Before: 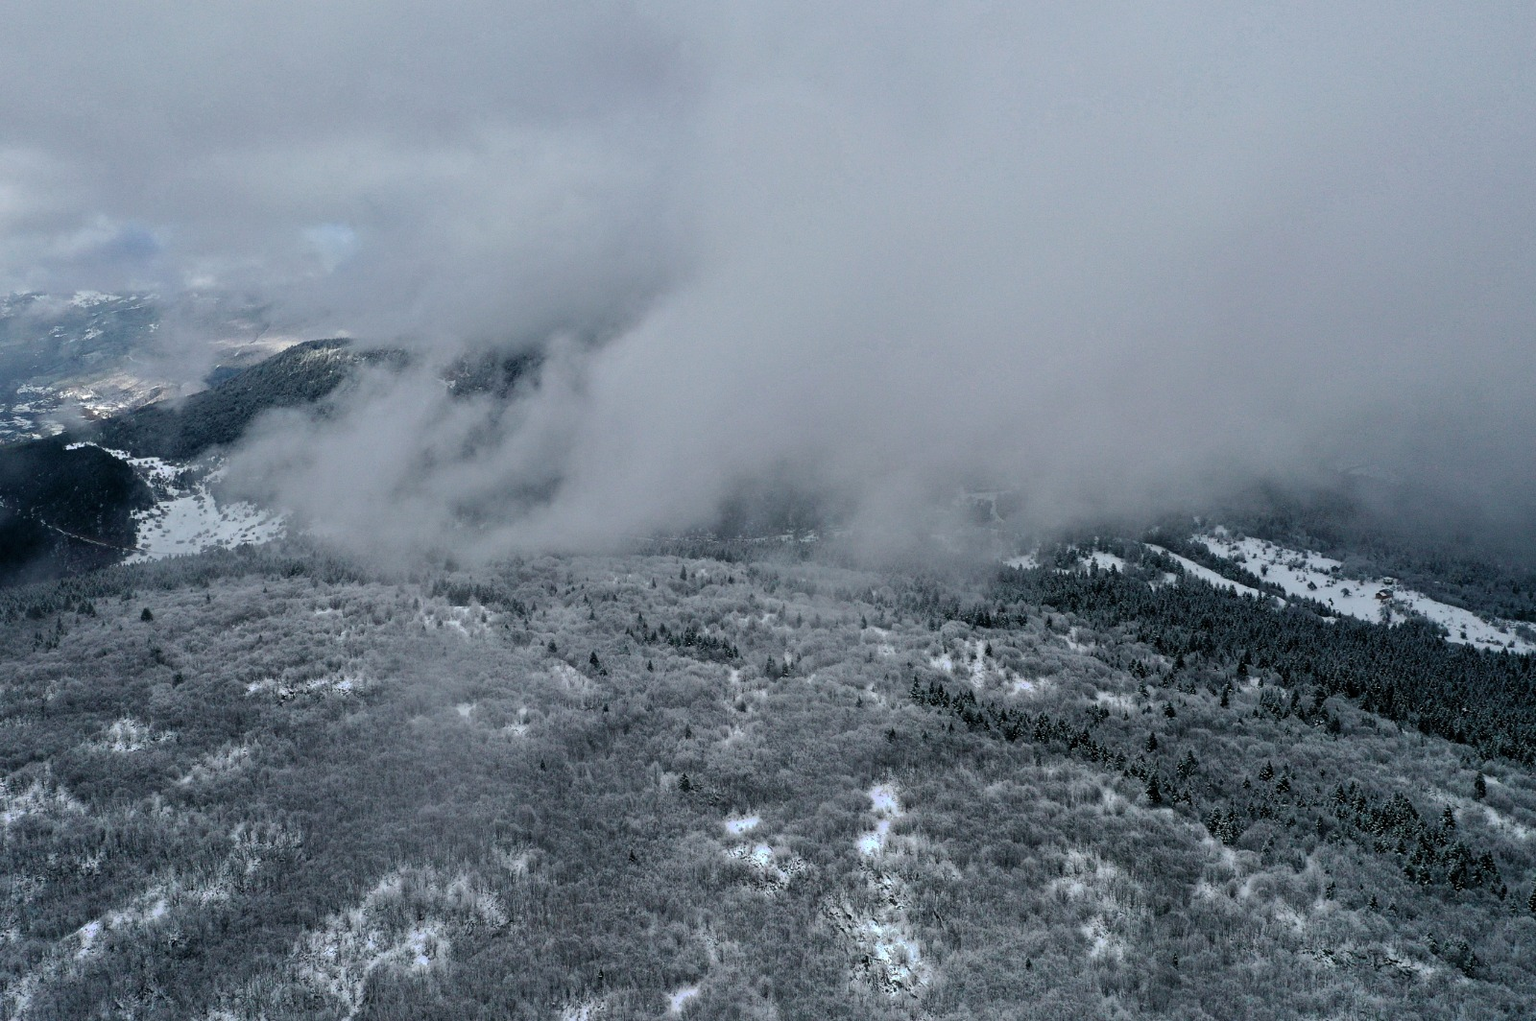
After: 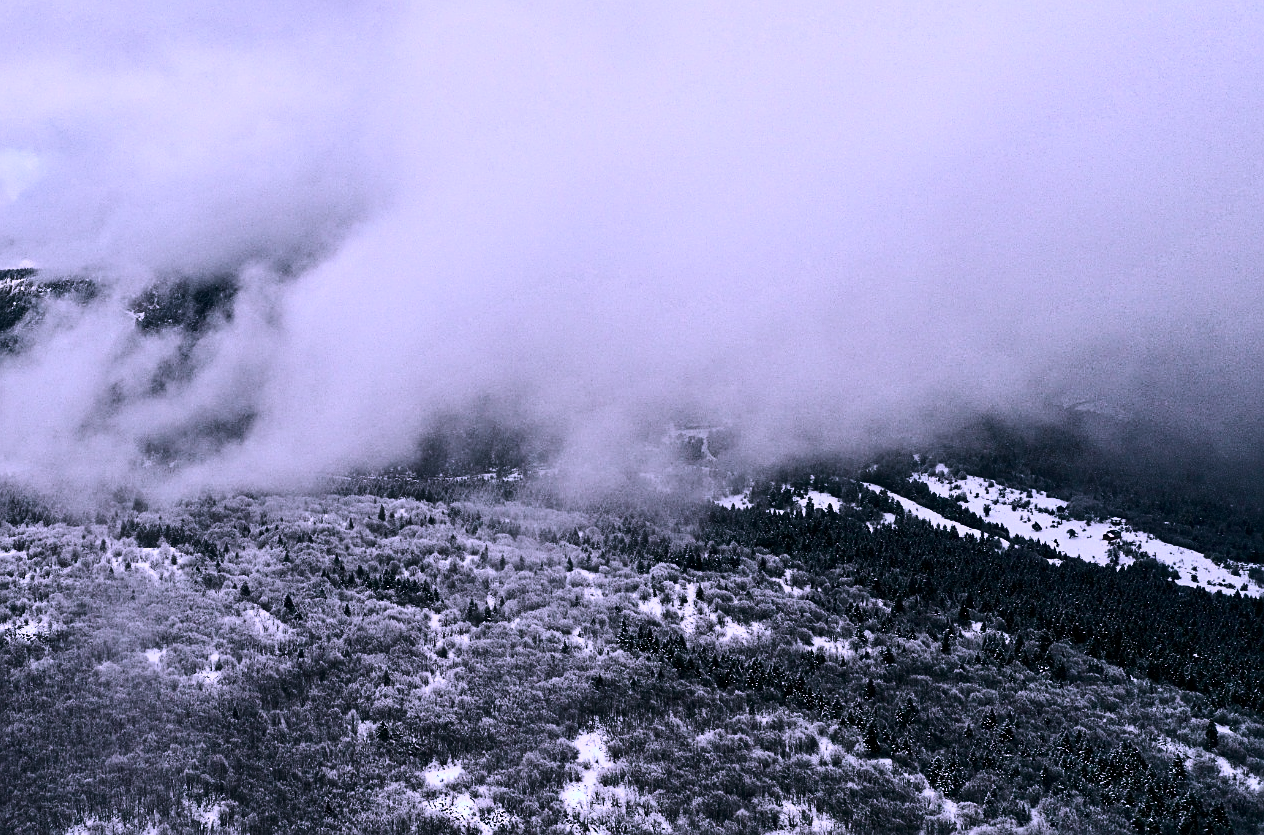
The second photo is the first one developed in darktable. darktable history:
sharpen: on, module defaults
crop and rotate: left 20.65%, top 7.921%, right 0.317%, bottom 13.595%
color correction: highlights a* 15.23, highlights b* -24.94
contrast brightness saturation: contrast 0.48, saturation -0.102
